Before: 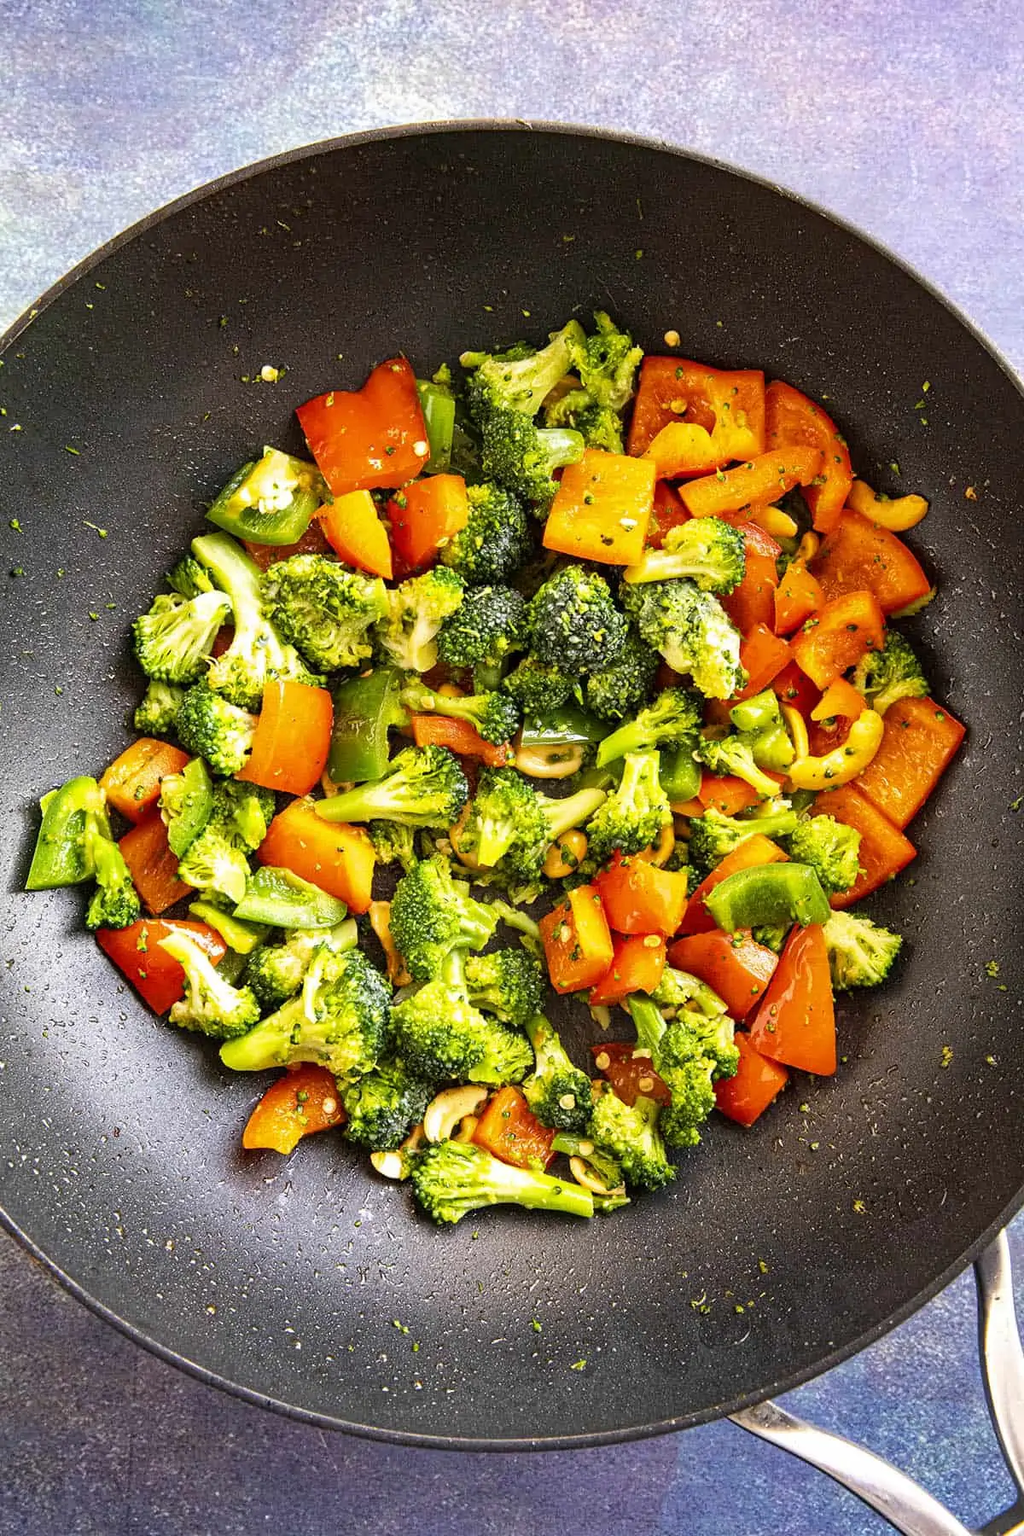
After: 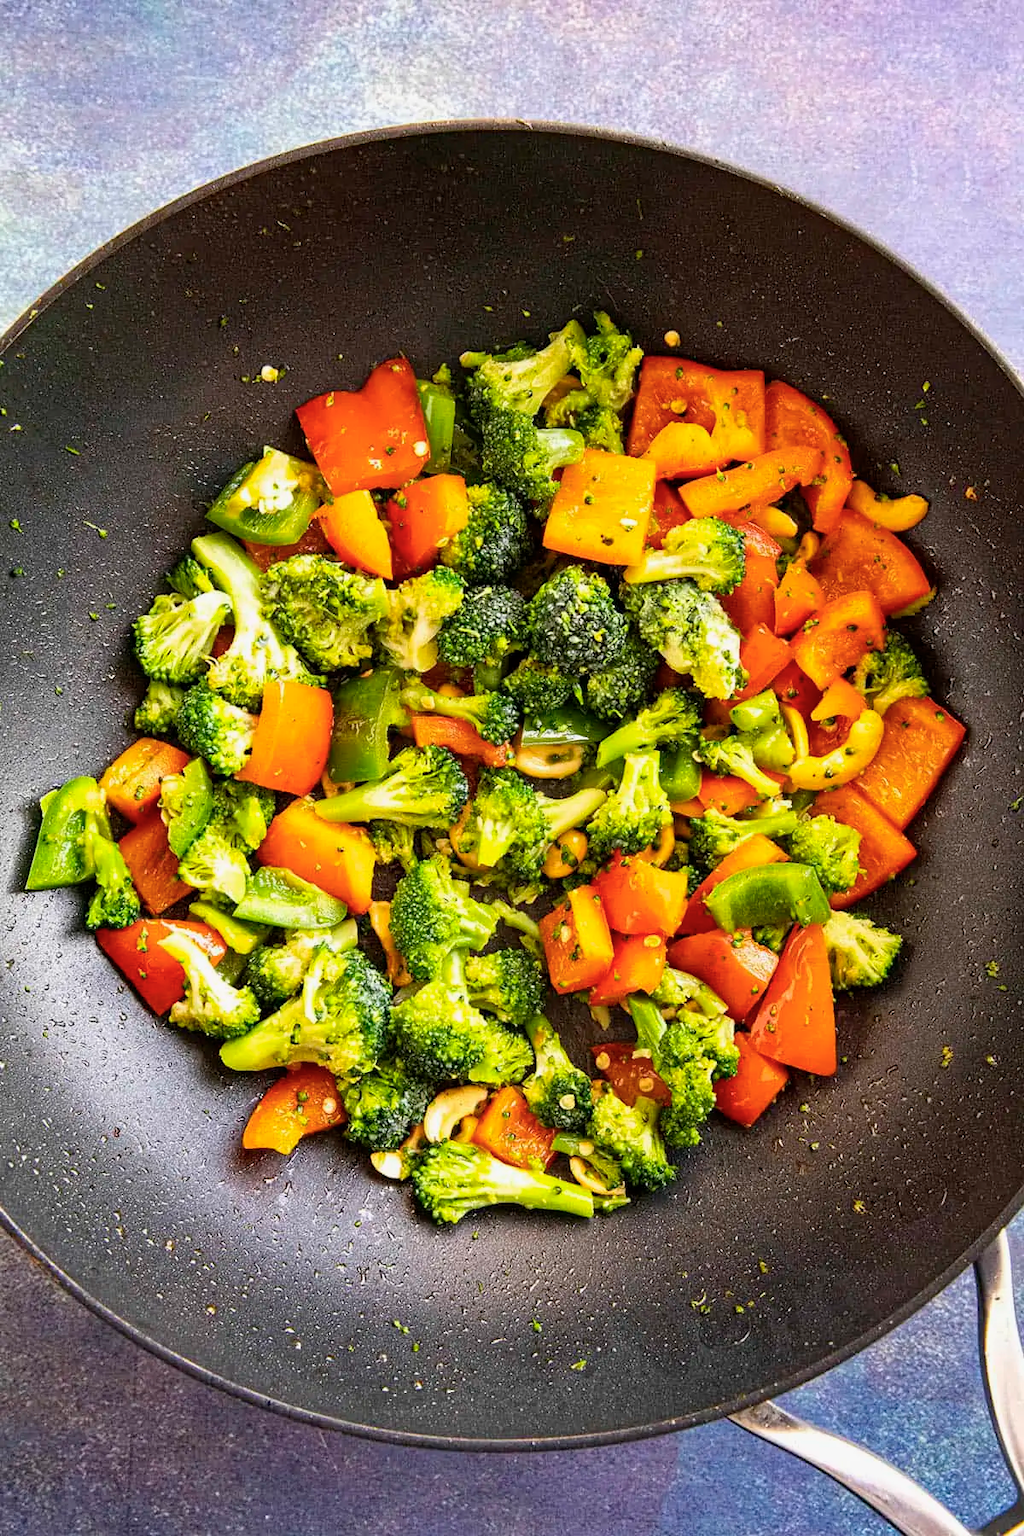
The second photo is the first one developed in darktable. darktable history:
color balance rgb: perceptual saturation grading › global saturation -3.829%, perceptual brilliance grading › global brilliance -1.268%, perceptual brilliance grading › highlights -0.838%, perceptual brilliance grading › mid-tones -1.753%, perceptual brilliance grading › shadows -1.016%, global vibrance 20%
